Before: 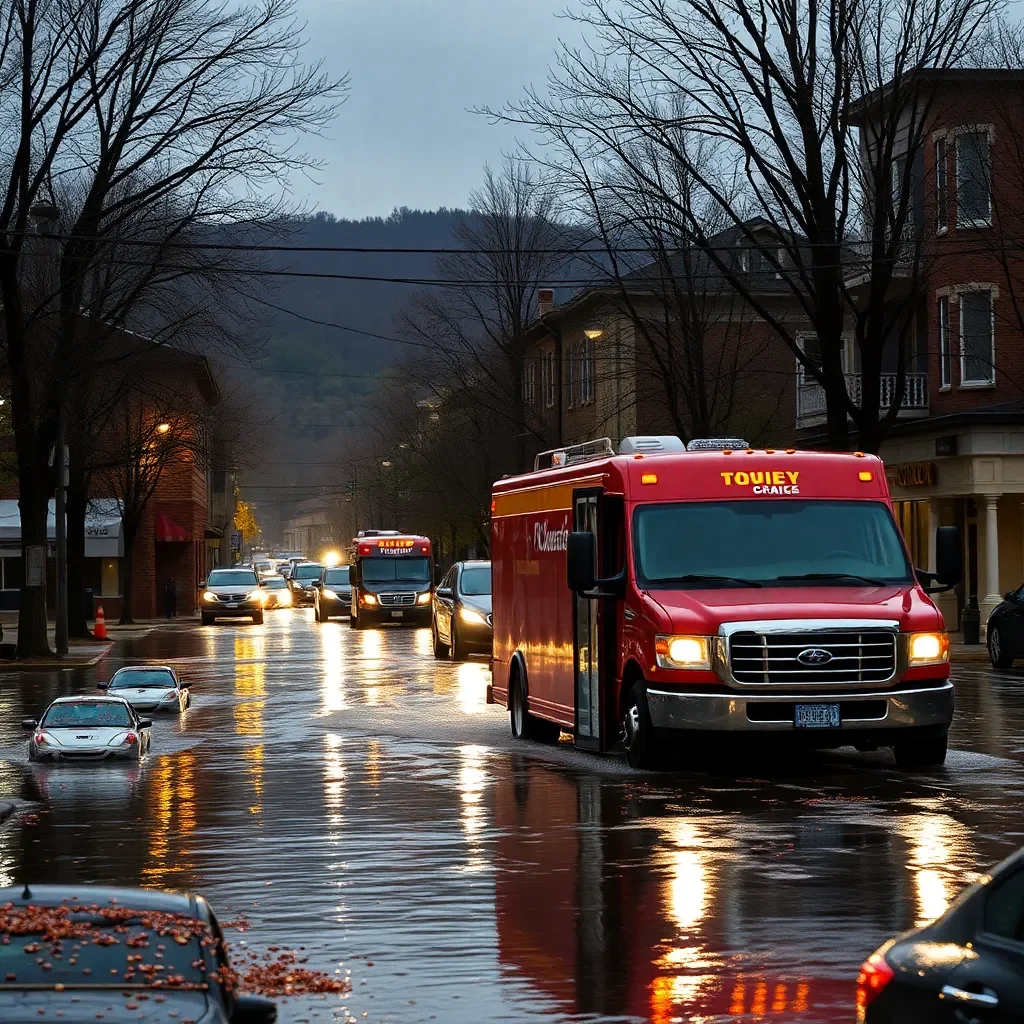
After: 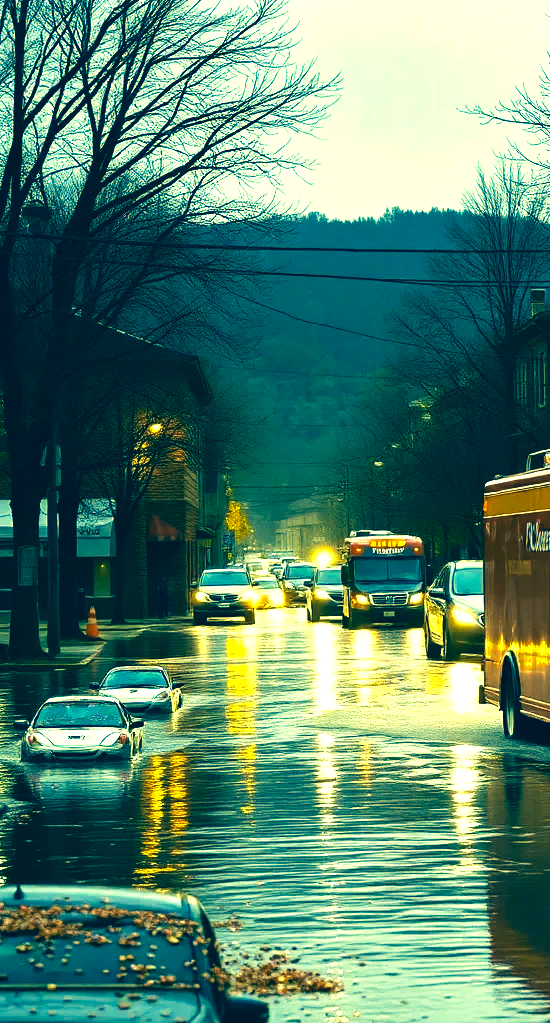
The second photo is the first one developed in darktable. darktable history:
color correction: highlights a* -15.31, highlights b* 39.74, shadows a* -39.5, shadows b* -26.05
tone equalizer: -8 EV -0.442 EV, -7 EV -0.418 EV, -6 EV -0.335 EV, -5 EV -0.228 EV, -3 EV 0.205 EV, -2 EV 0.314 EV, -1 EV 0.411 EV, +0 EV 0.387 EV, edges refinement/feathering 500, mask exposure compensation -1.57 EV, preserve details no
crop: left 0.815%, right 45.471%, bottom 0.08%
exposure: black level correction 0, exposure 0.949 EV, compensate highlight preservation false
velvia: strength 27.24%
